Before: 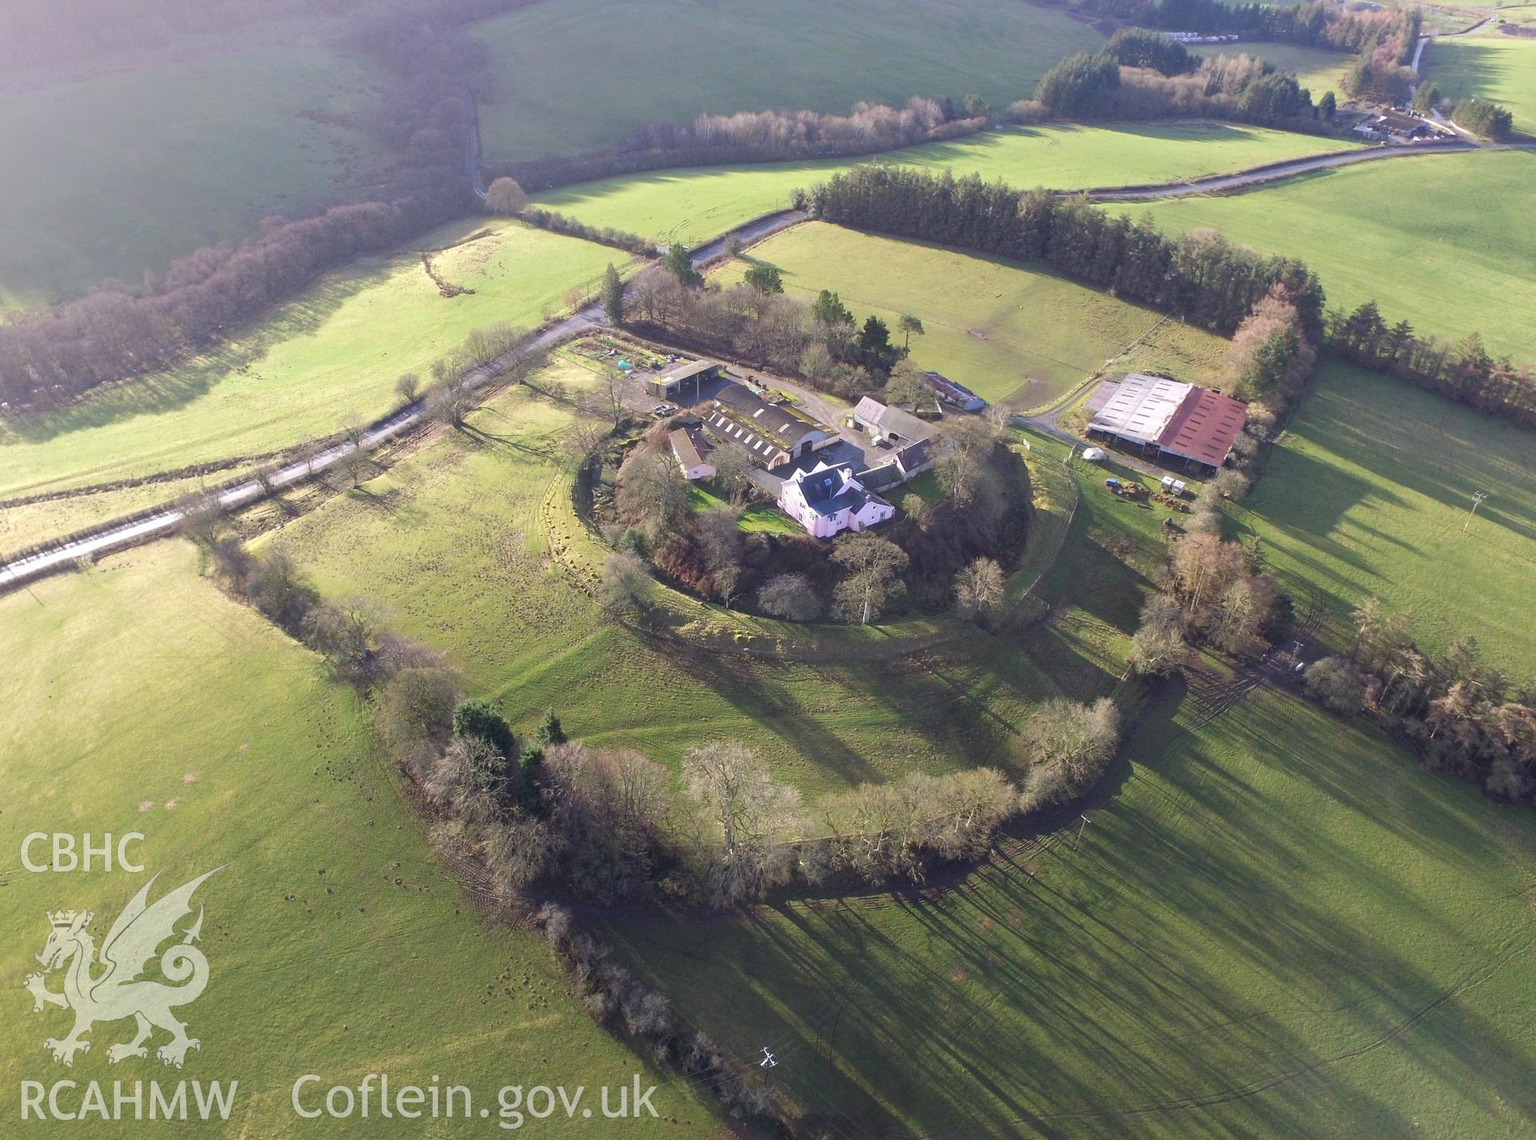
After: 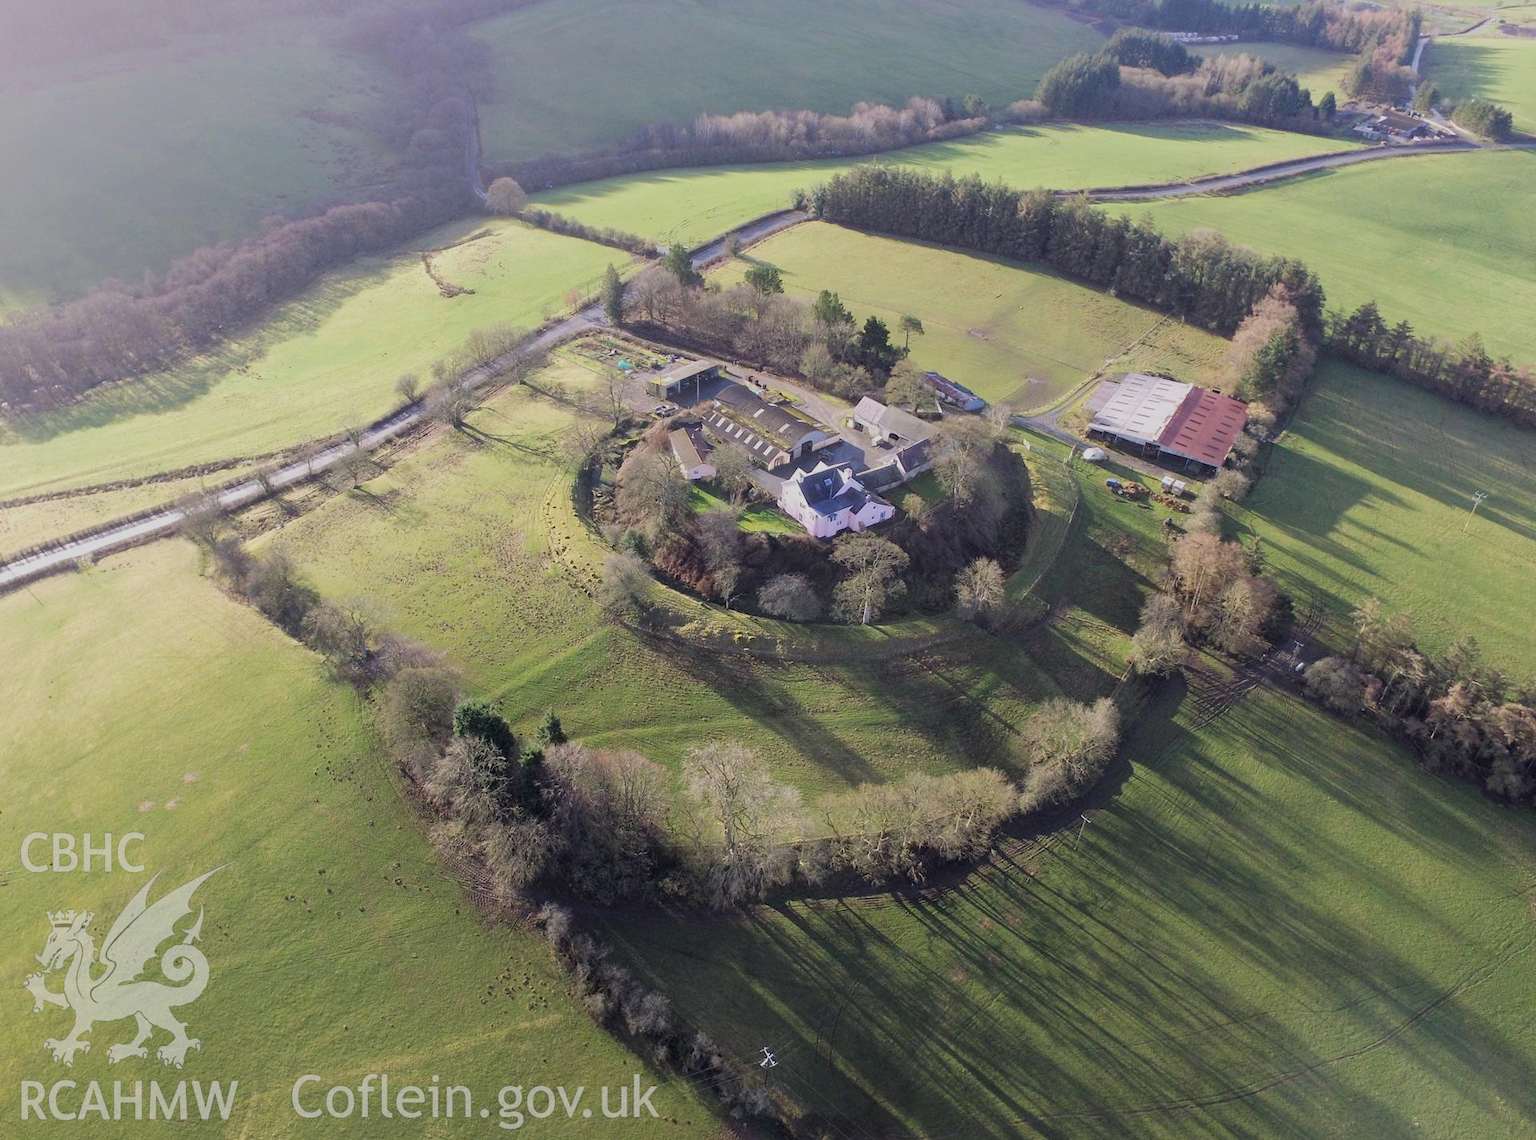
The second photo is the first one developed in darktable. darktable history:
filmic rgb: black relative exposure -7.65 EV, white relative exposure 4.56 EV, threshold 2.99 EV, hardness 3.61, contrast 1.052, enable highlight reconstruction true
